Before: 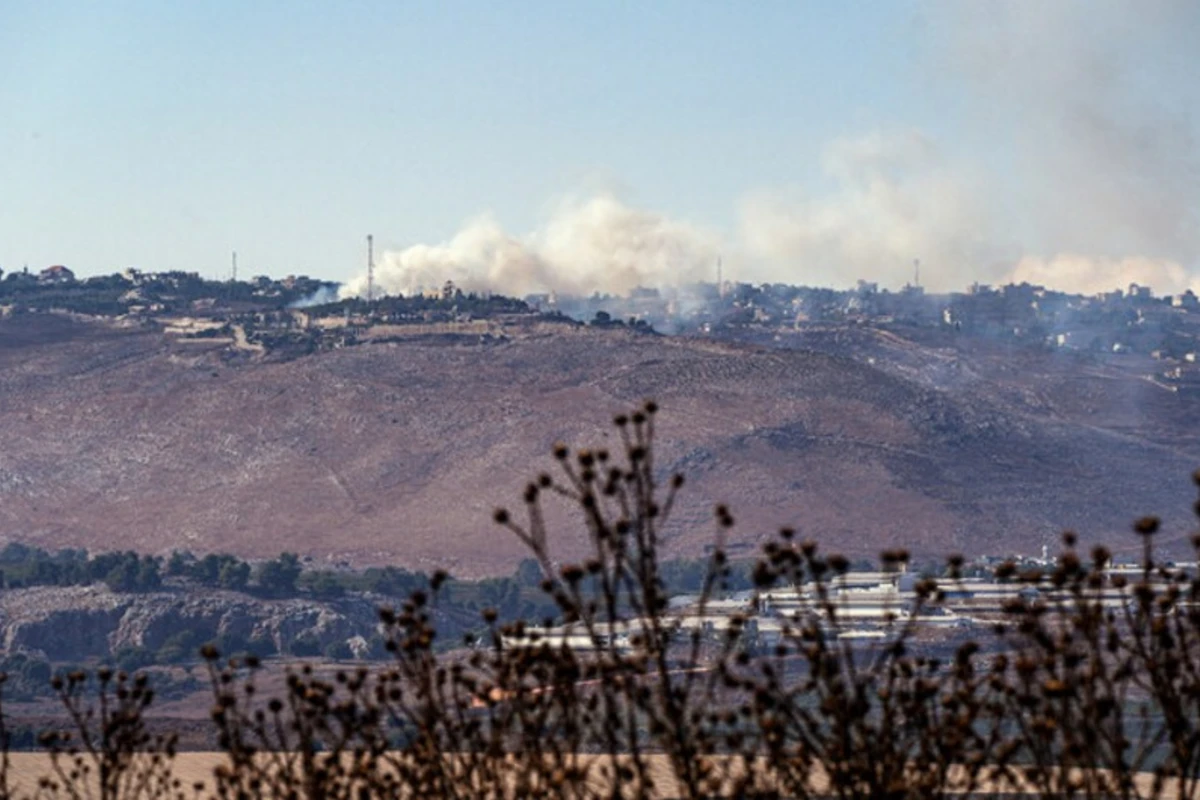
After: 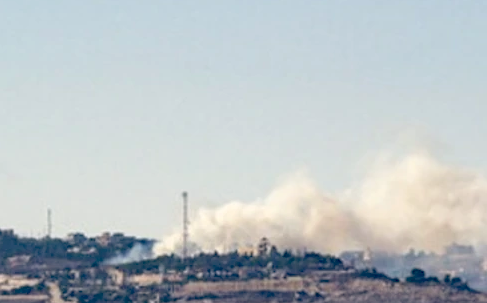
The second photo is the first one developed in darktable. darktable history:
color balance: lift [0.975, 0.993, 1, 1.015], gamma [1.1, 1, 1, 0.945], gain [1, 1.04, 1, 0.95]
crop: left 15.452%, top 5.459%, right 43.956%, bottom 56.62%
